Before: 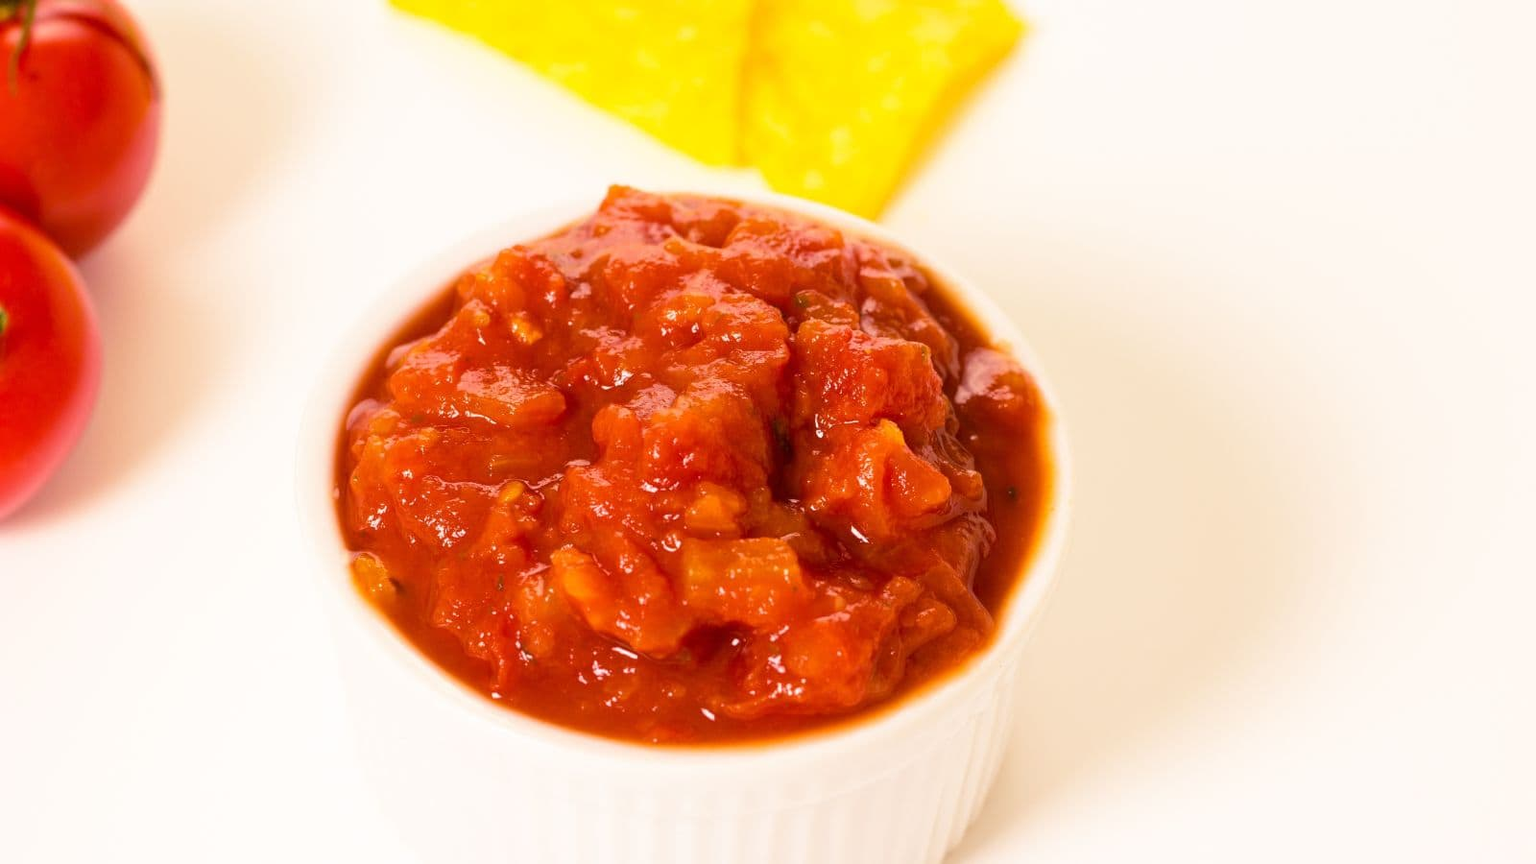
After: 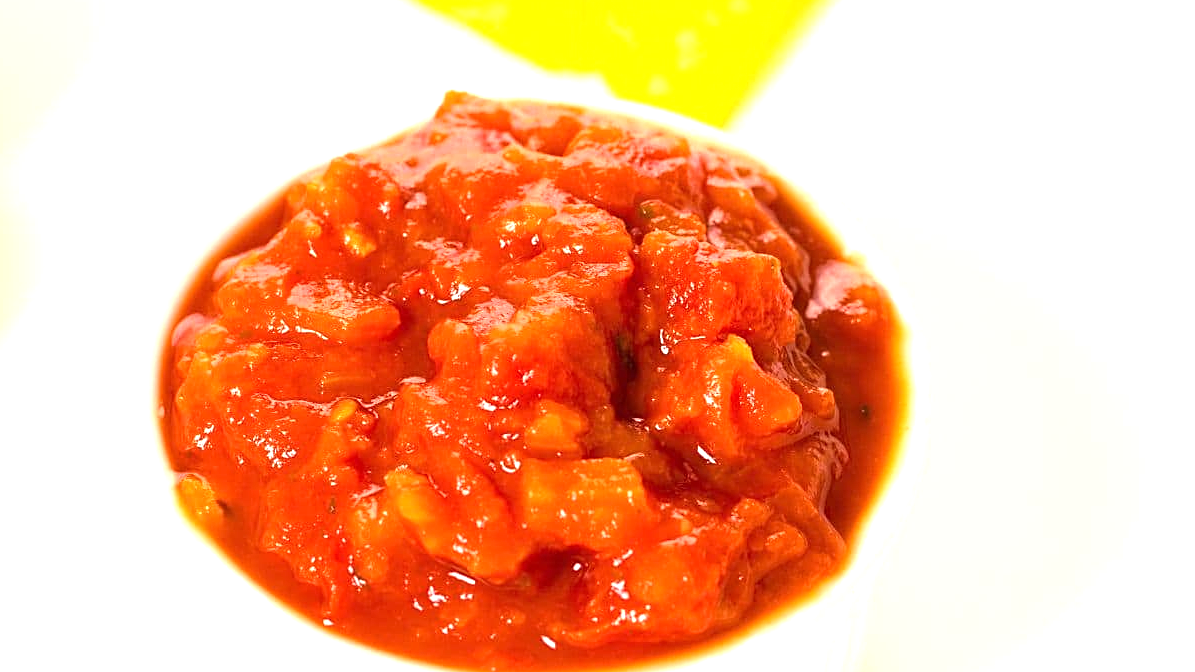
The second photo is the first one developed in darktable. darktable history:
sharpen: on, module defaults
crop and rotate: left 11.831%, top 11.346%, right 13.429%, bottom 13.899%
exposure: exposure 0.74 EV, compensate highlight preservation false
